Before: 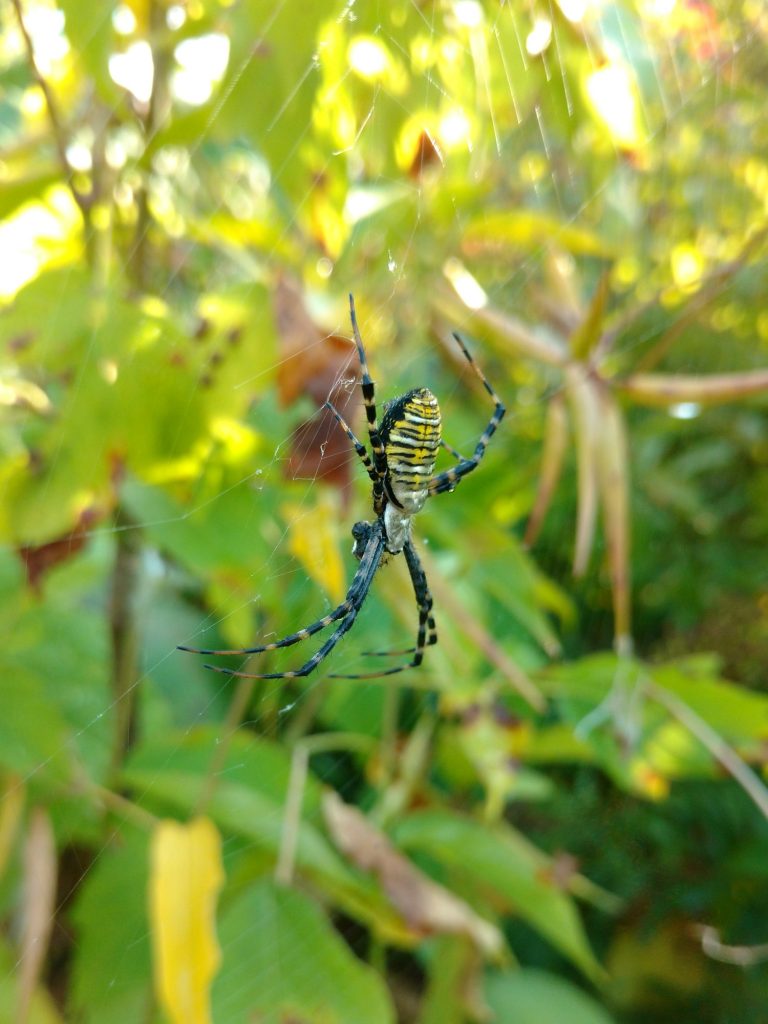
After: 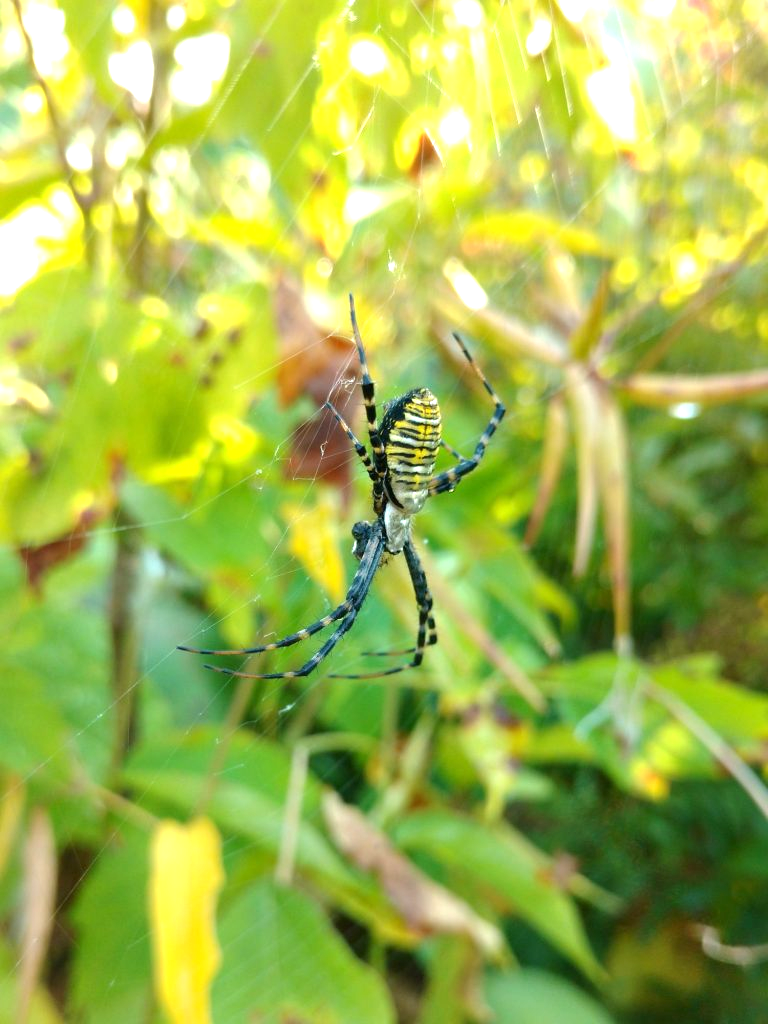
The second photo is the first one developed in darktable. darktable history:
exposure: exposure 0.582 EV, compensate highlight preservation false
